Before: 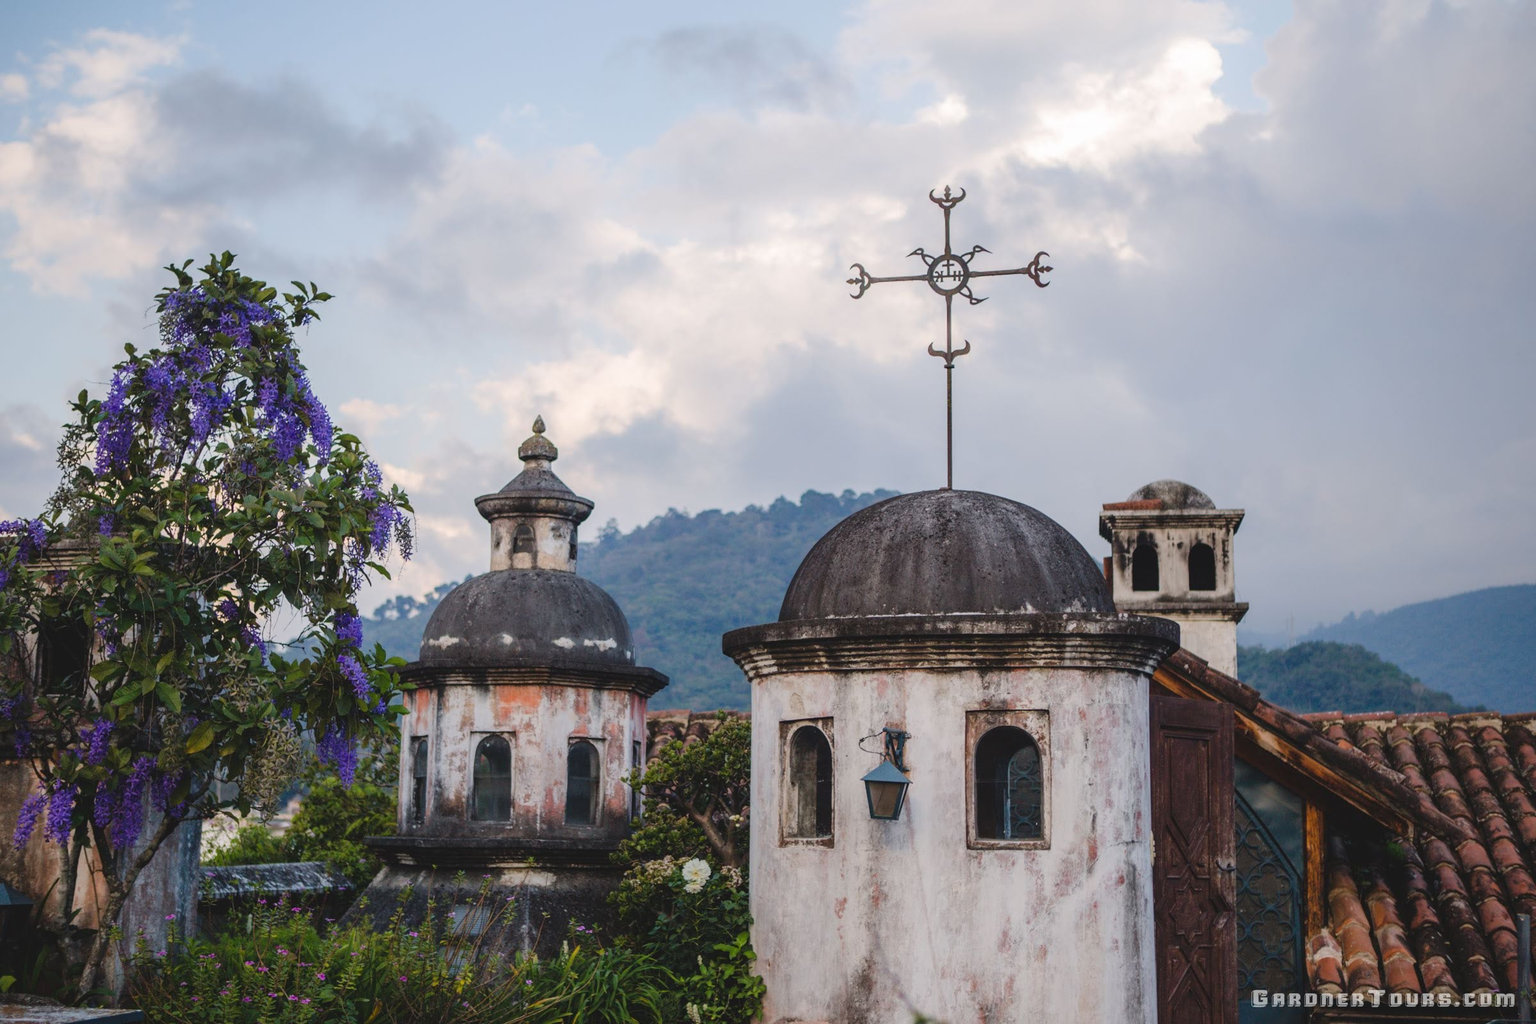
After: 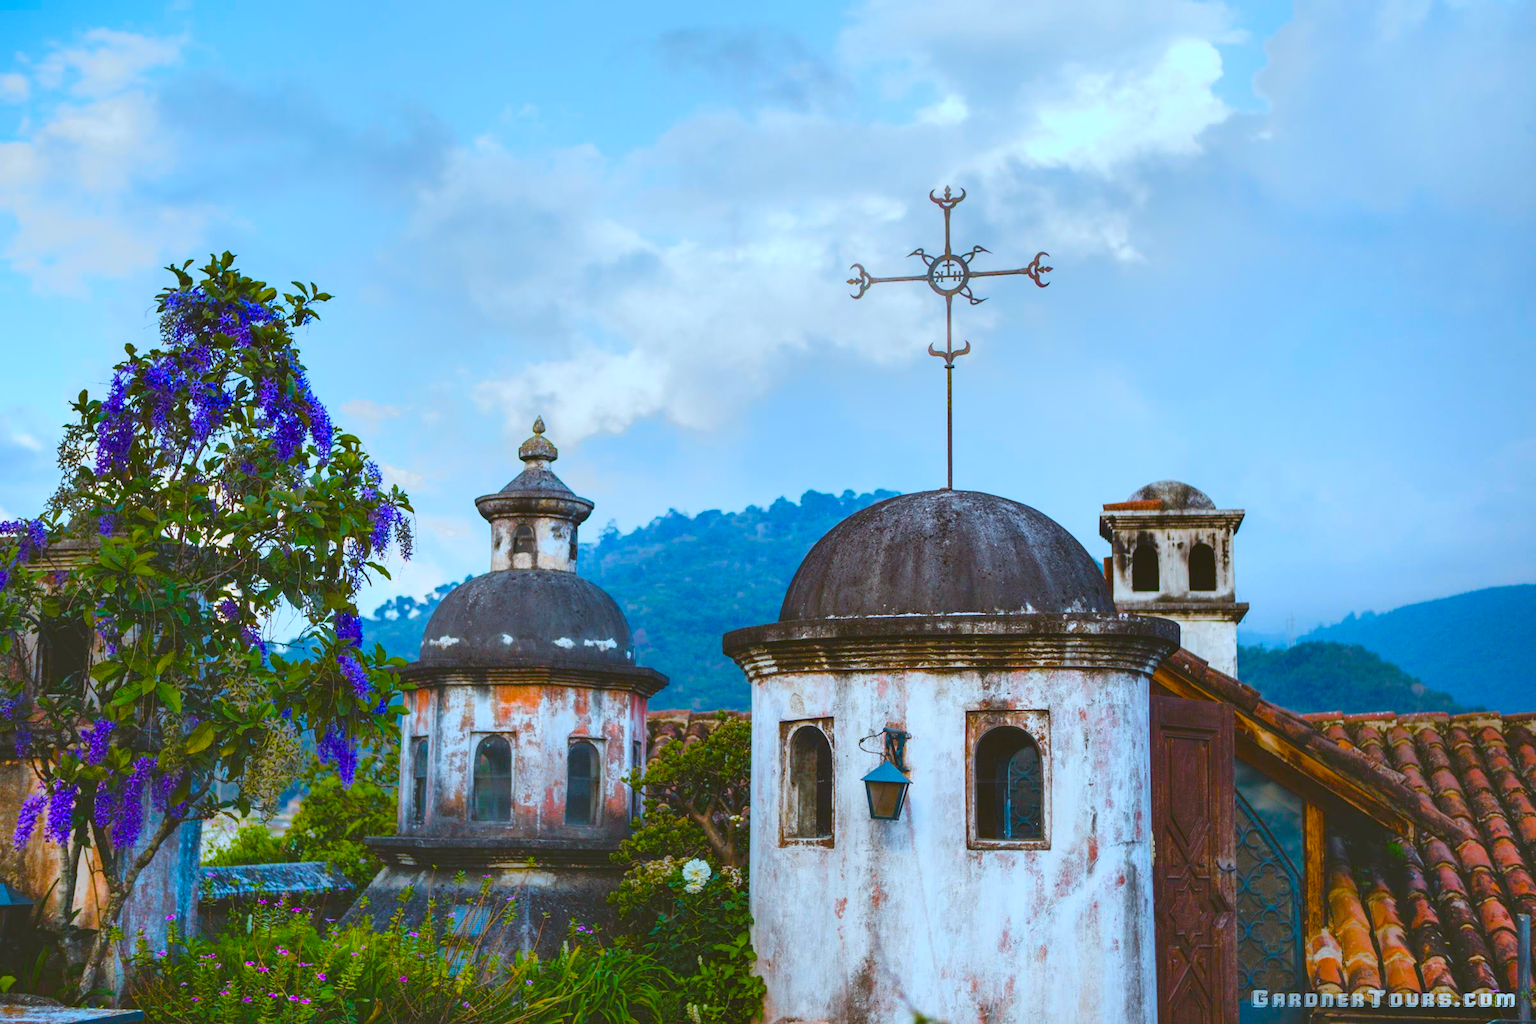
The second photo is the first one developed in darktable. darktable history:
color balance: lift [1.004, 1.002, 1.002, 0.998], gamma [1, 1.007, 1.002, 0.993], gain [1, 0.977, 1.013, 1.023], contrast -3.64%
tone equalizer: -7 EV -0.63 EV, -6 EV 1 EV, -5 EV -0.45 EV, -4 EV 0.43 EV, -3 EV 0.41 EV, -2 EV 0.15 EV, -1 EV -0.15 EV, +0 EV -0.39 EV, smoothing diameter 25%, edges refinement/feathering 10, preserve details guided filter
color correction: highlights a* -9.35, highlights b* -23.15
color balance rgb: linear chroma grading › shadows 10%, linear chroma grading › highlights 10%, linear chroma grading › global chroma 15%, linear chroma grading › mid-tones 15%, perceptual saturation grading › global saturation 40%, perceptual saturation grading › highlights -25%, perceptual saturation grading › mid-tones 35%, perceptual saturation grading › shadows 35%, perceptual brilliance grading › global brilliance 11.29%, global vibrance 11.29%
